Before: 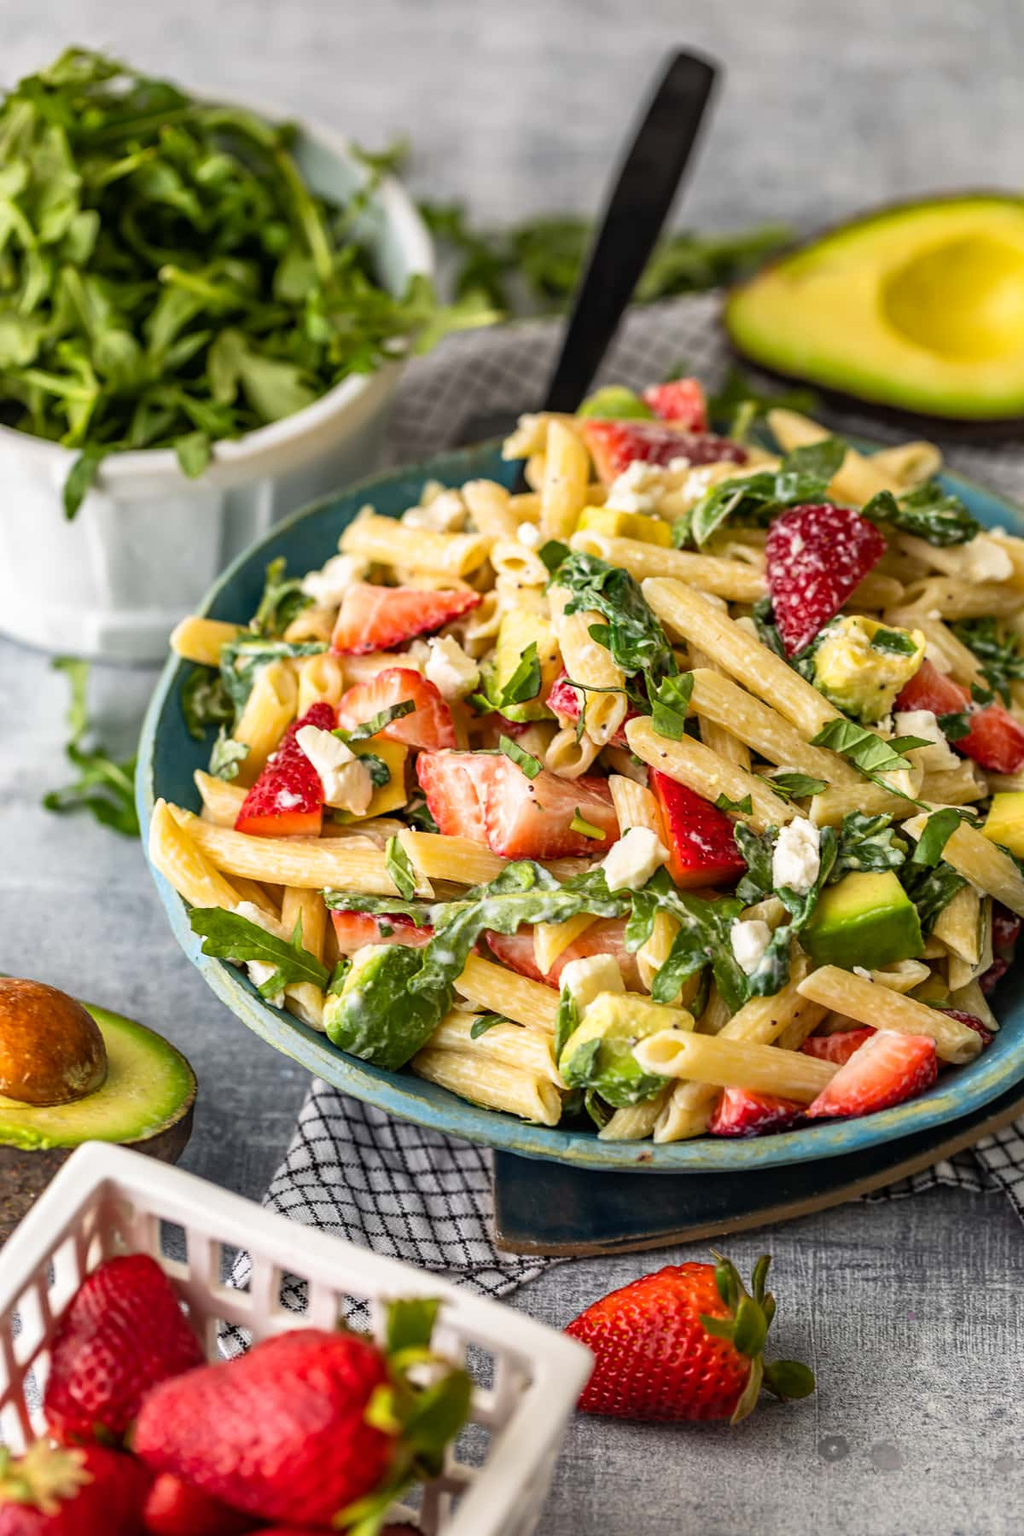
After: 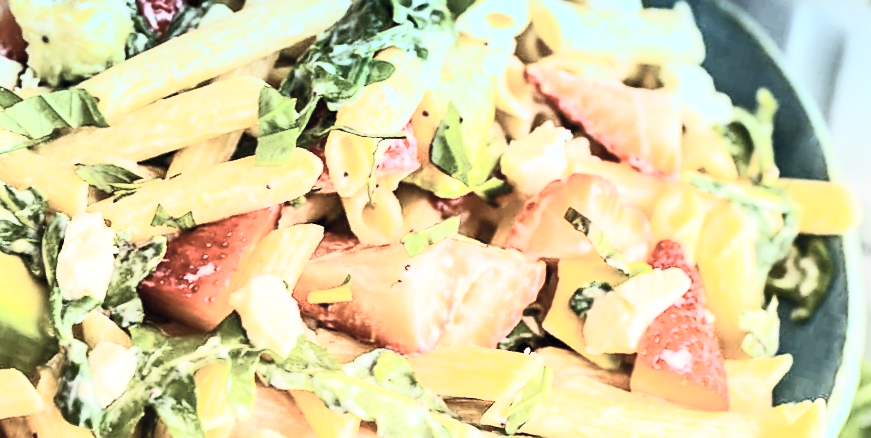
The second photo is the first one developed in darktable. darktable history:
graduated density: density 2.02 EV, hardness 44%, rotation 0.374°, offset 8.21, hue 208.8°, saturation 97%
crop and rotate: angle 16.12°, top 30.835%, bottom 35.653%
tone curve: curves: ch0 [(0.016, 0.011) (0.204, 0.146) (0.515, 0.476) (0.78, 0.795) (1, 0.981)], color space Lab, linked channels, preserve colors none
exposure: black level correction 0.001, exposure 0.955 EV, compensate exposure bias true, compensate highlight preservation false
contrast brightness saturation: contrast 0.57, brightness 0.57, saturation -0.34
